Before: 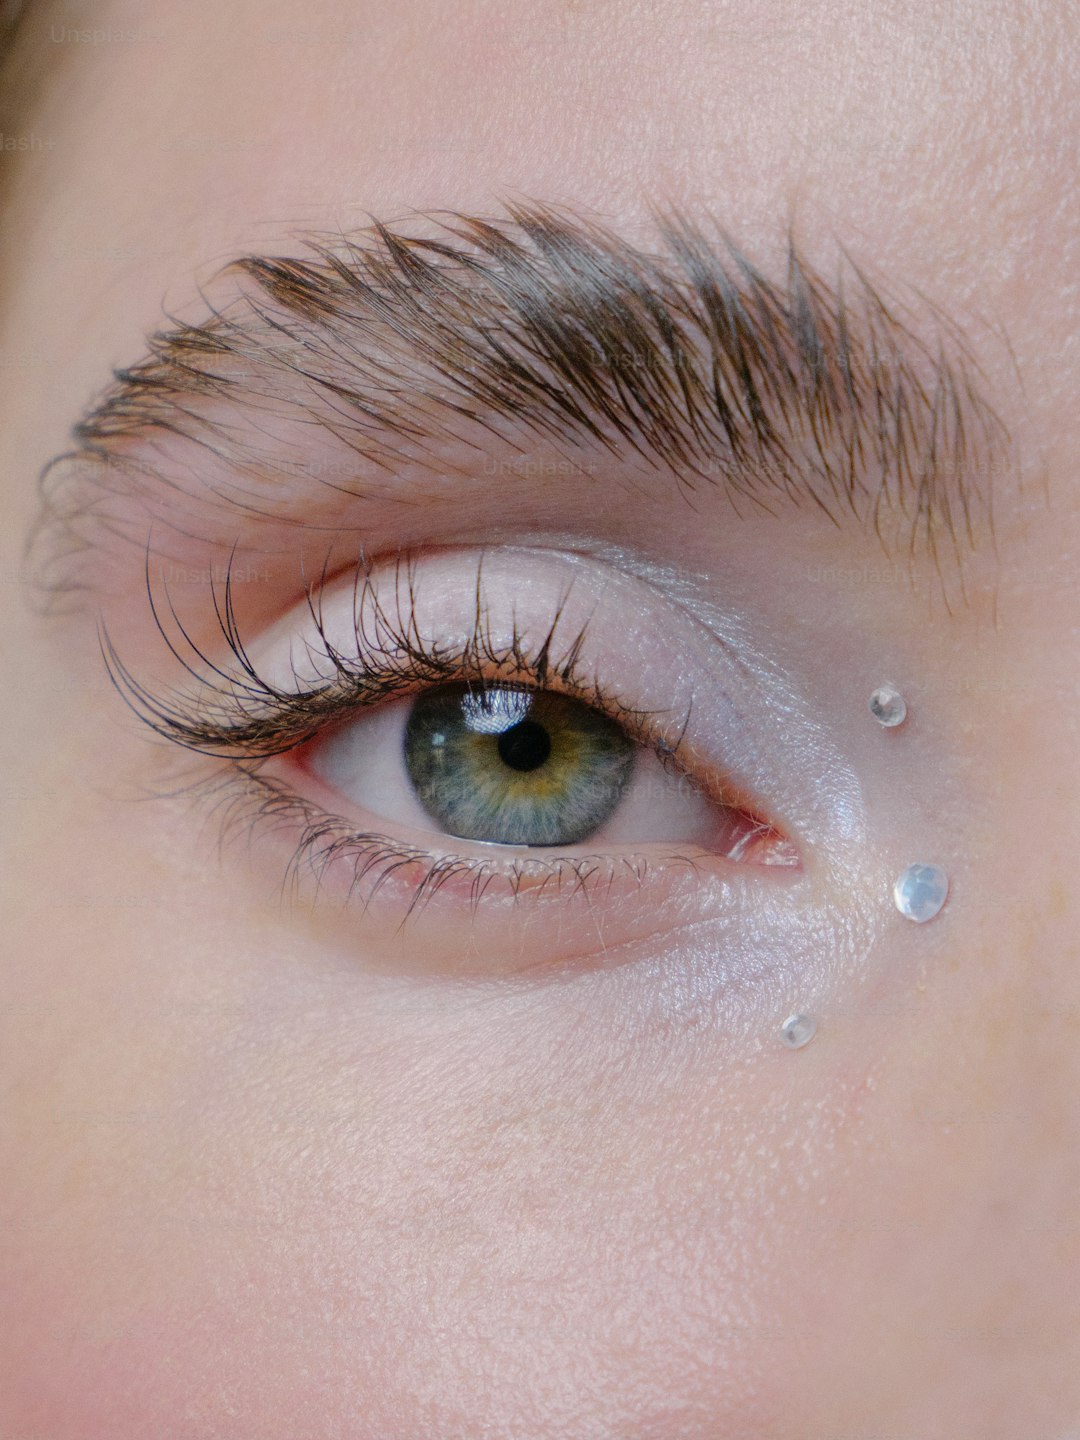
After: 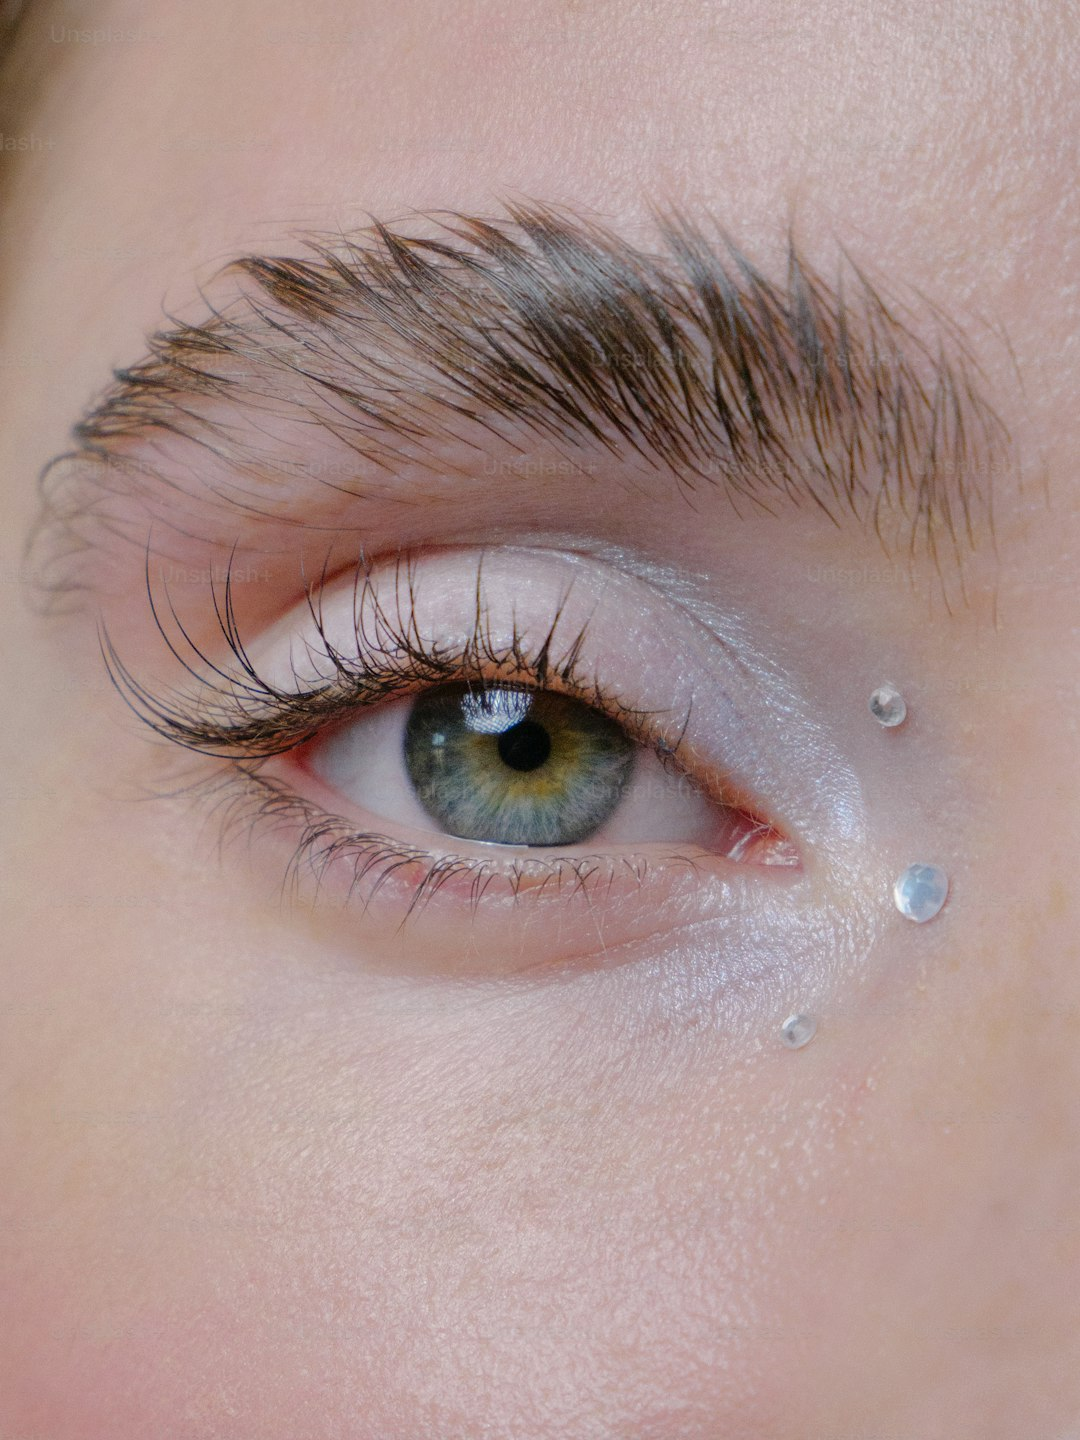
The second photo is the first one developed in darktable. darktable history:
shadows and highlights: radius 127.31, shadows 30.37, highlights -30.93, low approximation 0.01, soften with gaussian
